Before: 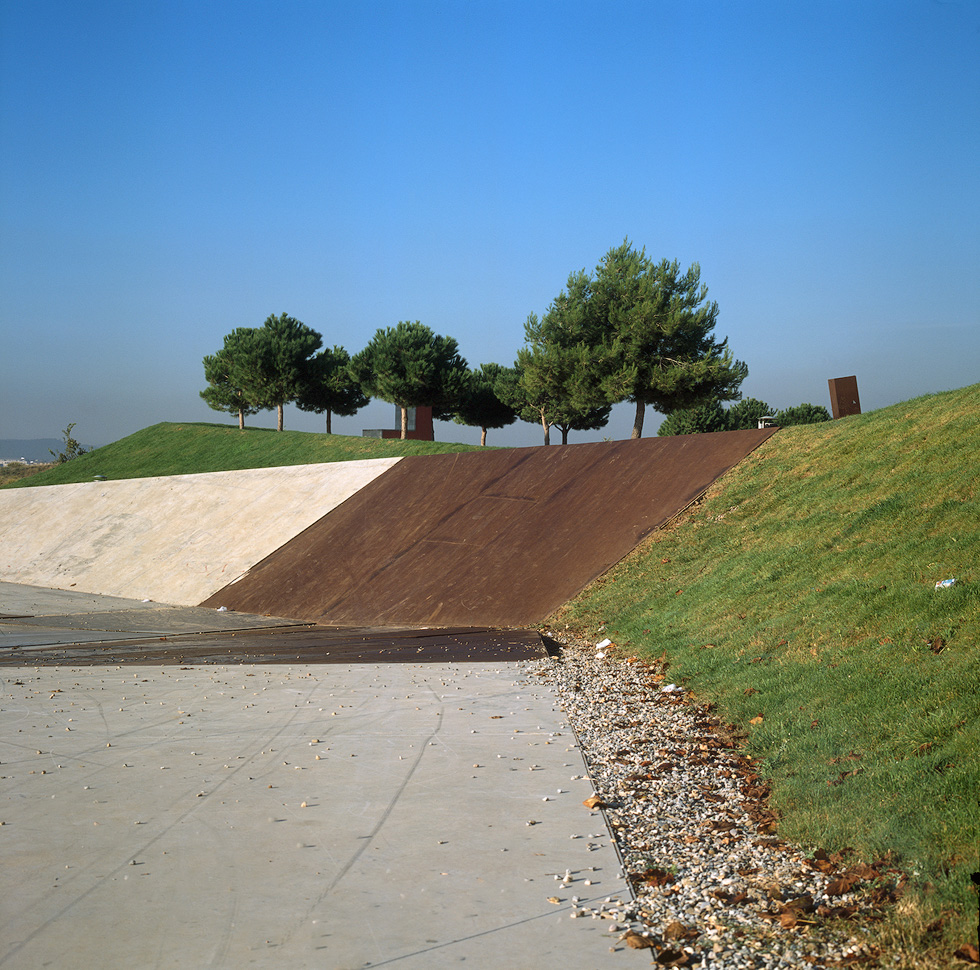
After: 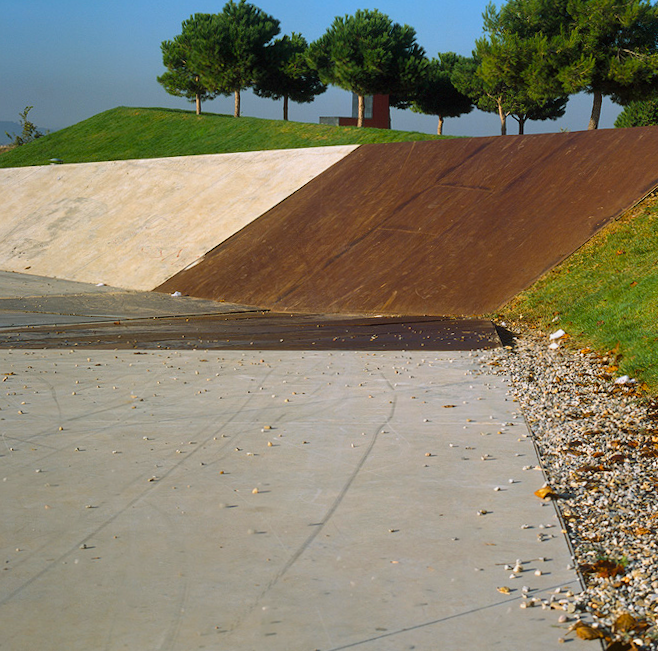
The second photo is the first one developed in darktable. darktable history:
crop and rotate: angle -0.82°, left 3.85%, top 31.828%, right 27.992%
color balance rgb: perceptual saturation grading › global saturation 40%, global vibrance 15%
exposure: exposure -0.177 EV, compensate highlight preservation false
